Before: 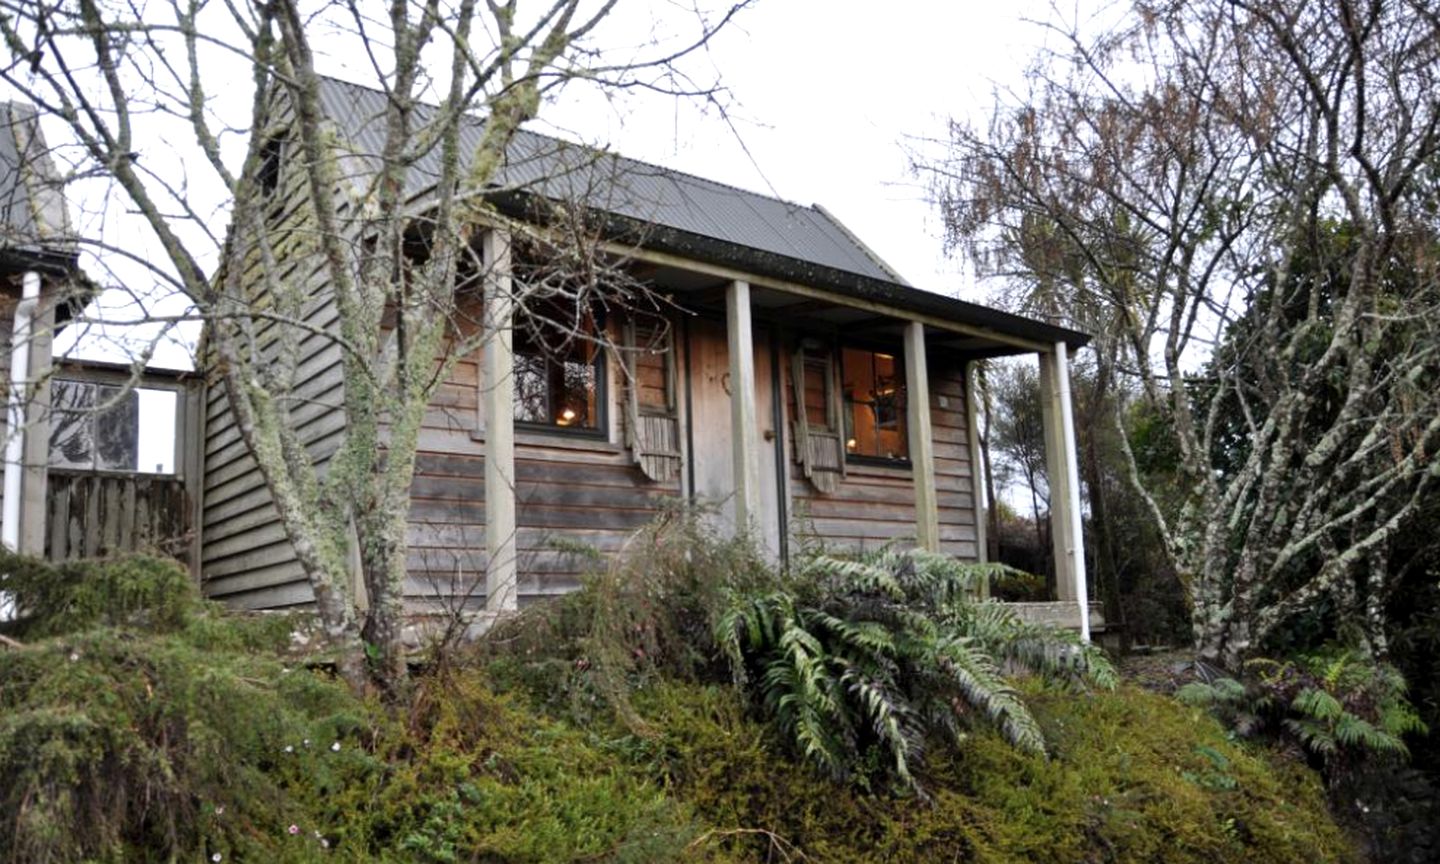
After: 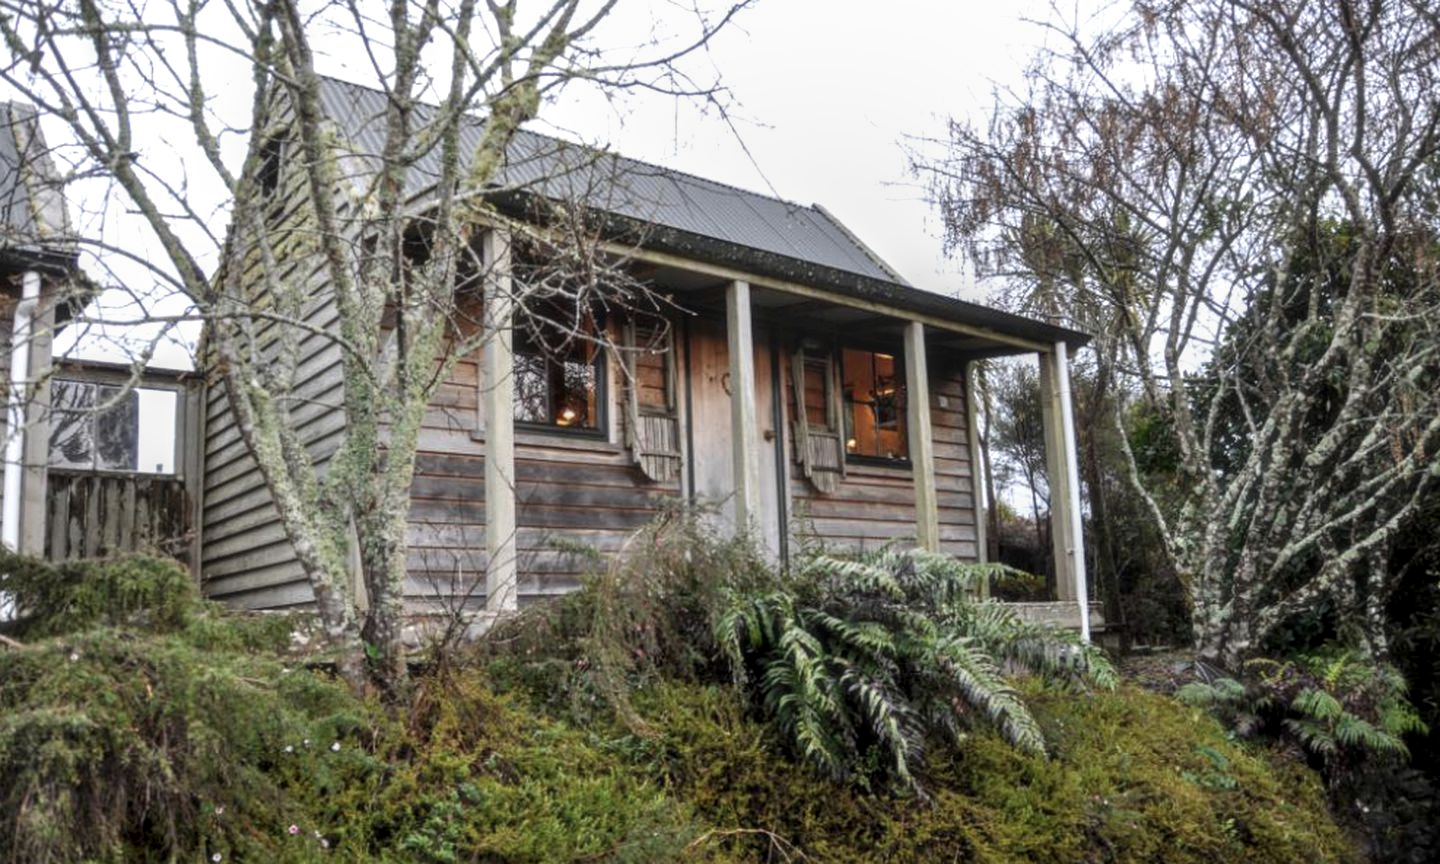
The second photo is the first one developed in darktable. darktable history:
local contrast: highlights 2%, shadows 2%, detail 133%
haze removal: strength -0.082, distance 0.363
